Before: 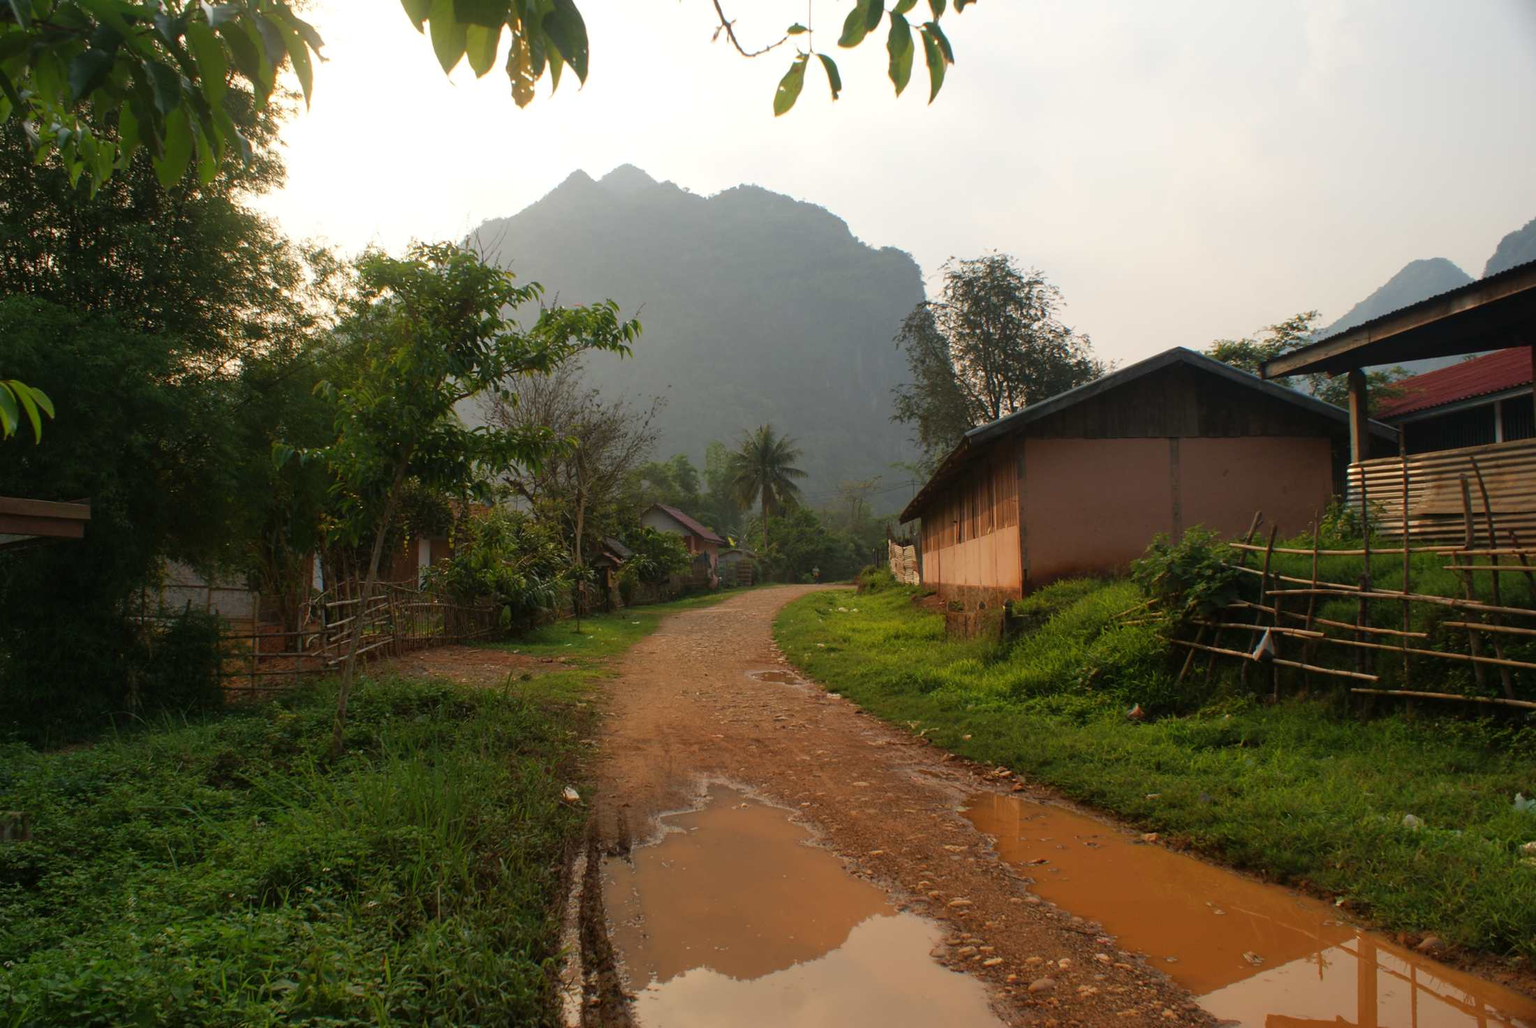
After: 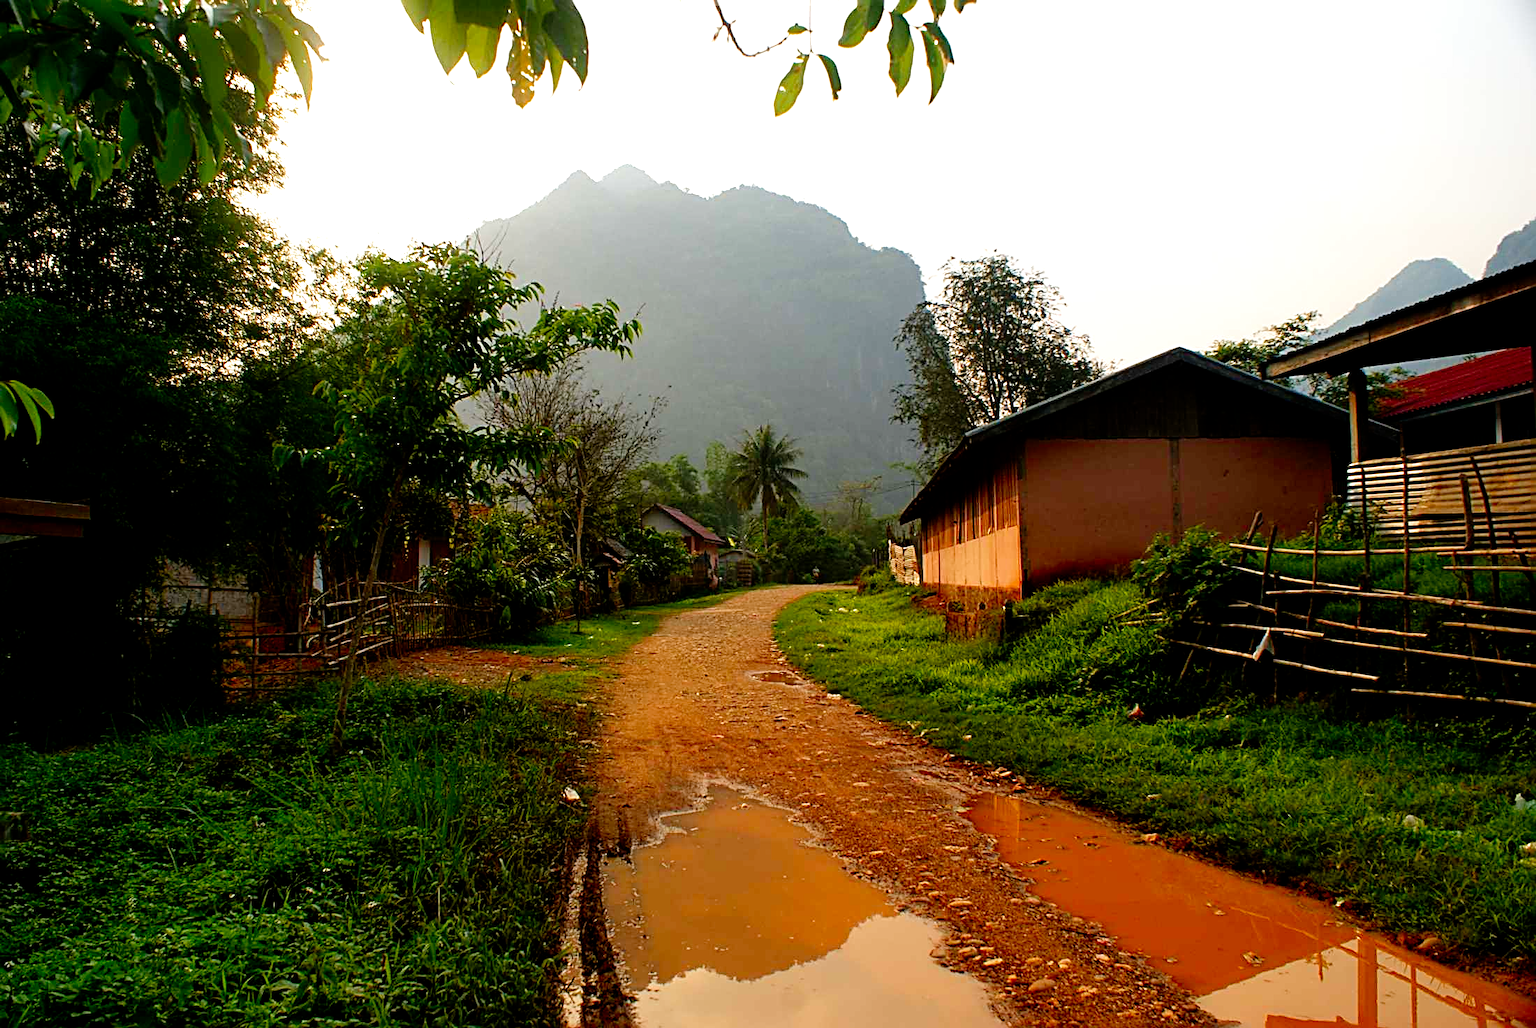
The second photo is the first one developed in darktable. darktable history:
color zones: curves: ch1 [(0, 0.525) (0.143, 0.556) (0.286, 0.52) (0.429, 0.5) (0.571, 0.5) (0.714, 0.5) (0.857, 0.503) (1, 0.525)]
filmic rgb: middle gray luminance 8.6%, black relative exposure -6.33 EV, white relative exposure 2.71 EV, threshold 5.94 EV, target black luminance 0%, hardness 4.75, latitude 73.86%, contrast 1.341, shadows ↔ highlights balance 9.89%, preserve chrominance no, color science v5 (2021), iterations of high-quality reconstruction 0, enable highlight reconstruction true
levels: black 0.042%, levels [0, 0.435, 0.917]
sharpen: radius 3.022, amount 0.765
